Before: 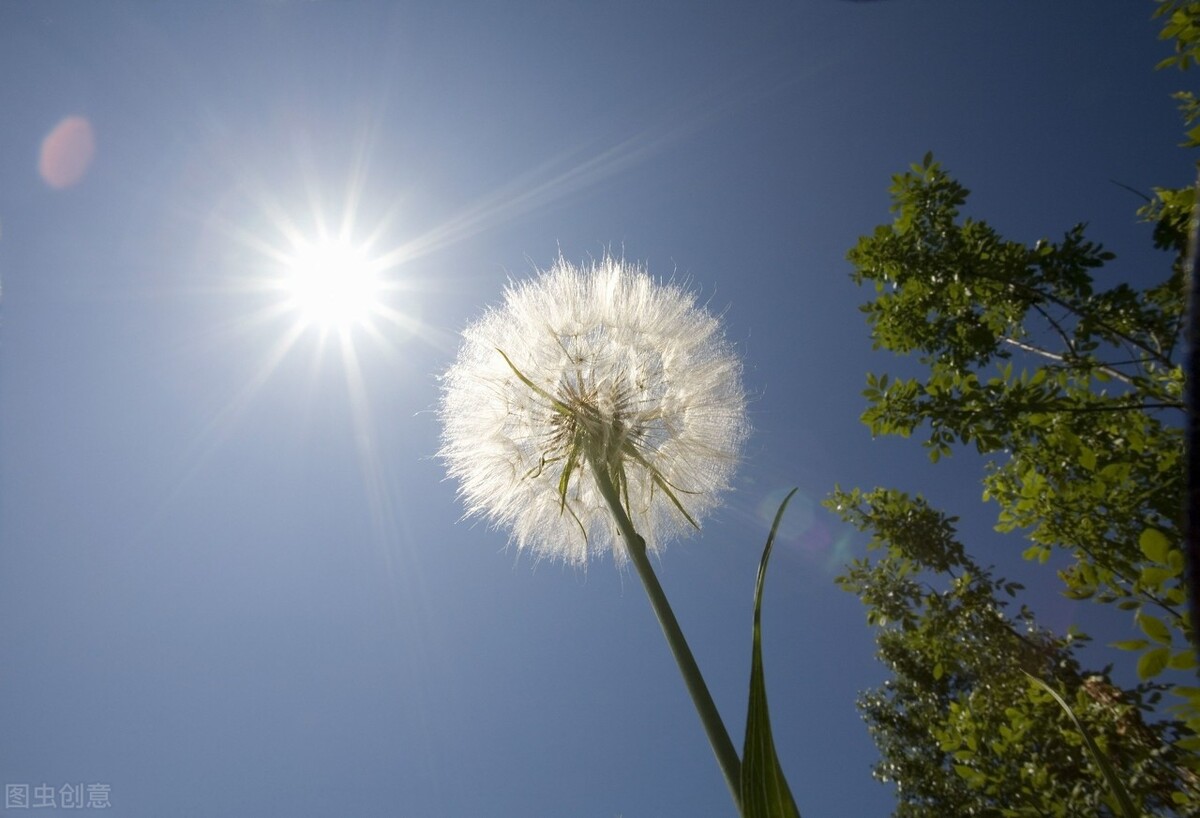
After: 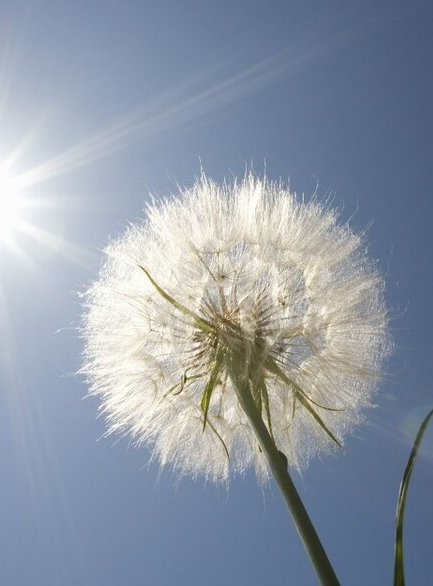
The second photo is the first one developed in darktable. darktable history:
crop and rotate: left 29.899%, top 10.224%, right 33.973%, bottom 18.134%
